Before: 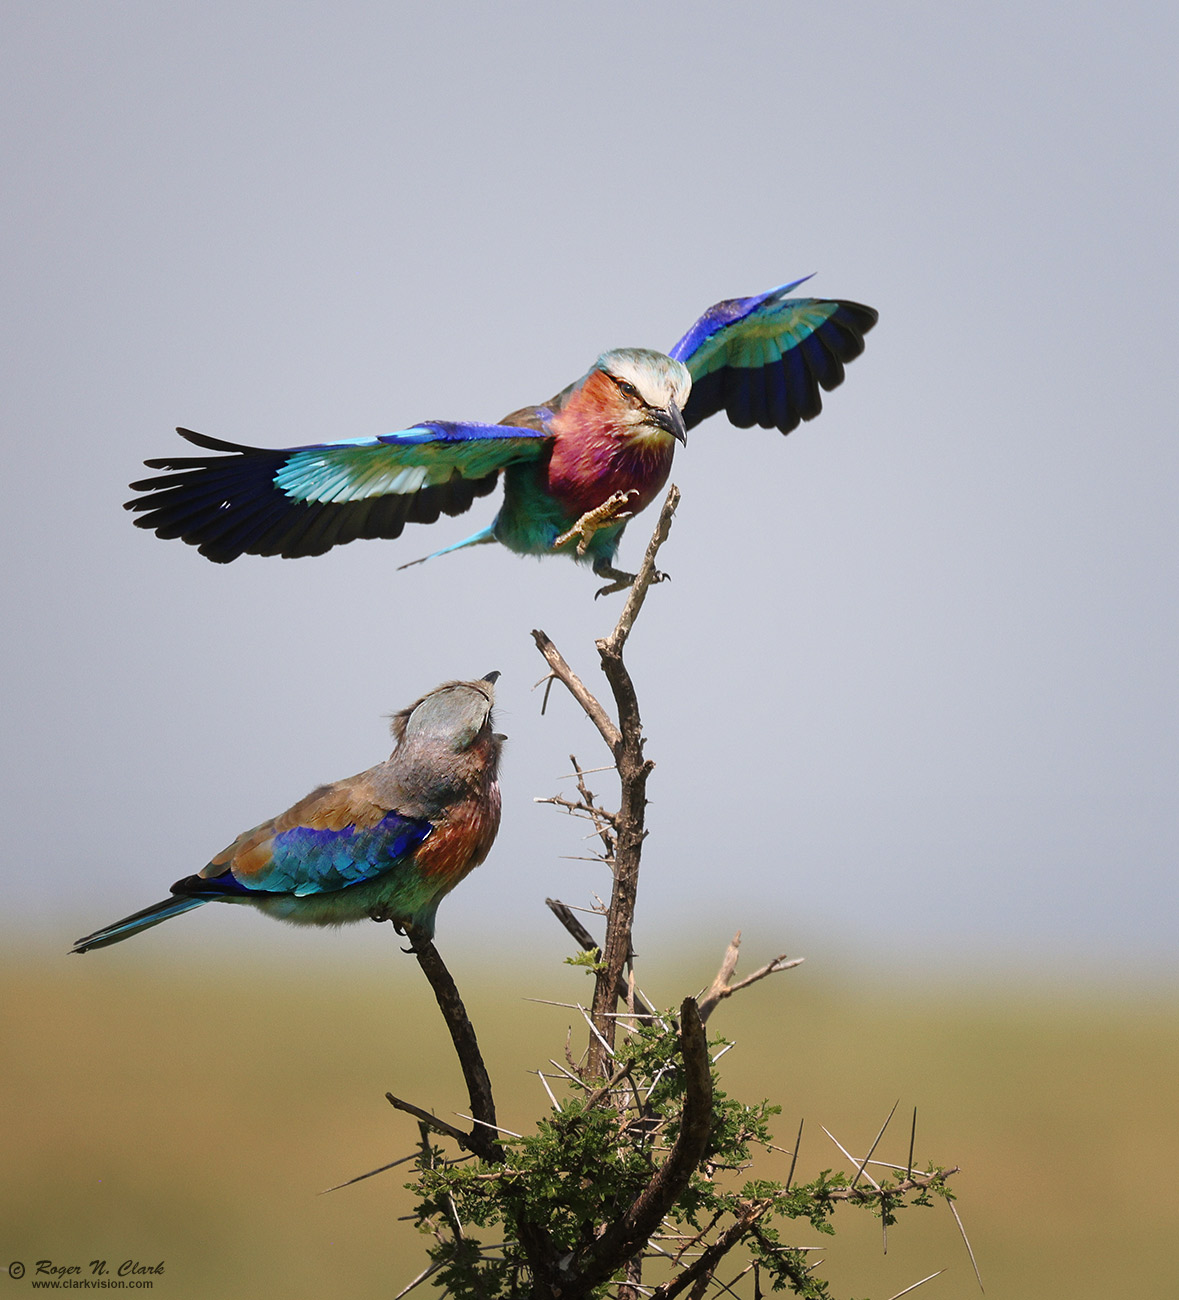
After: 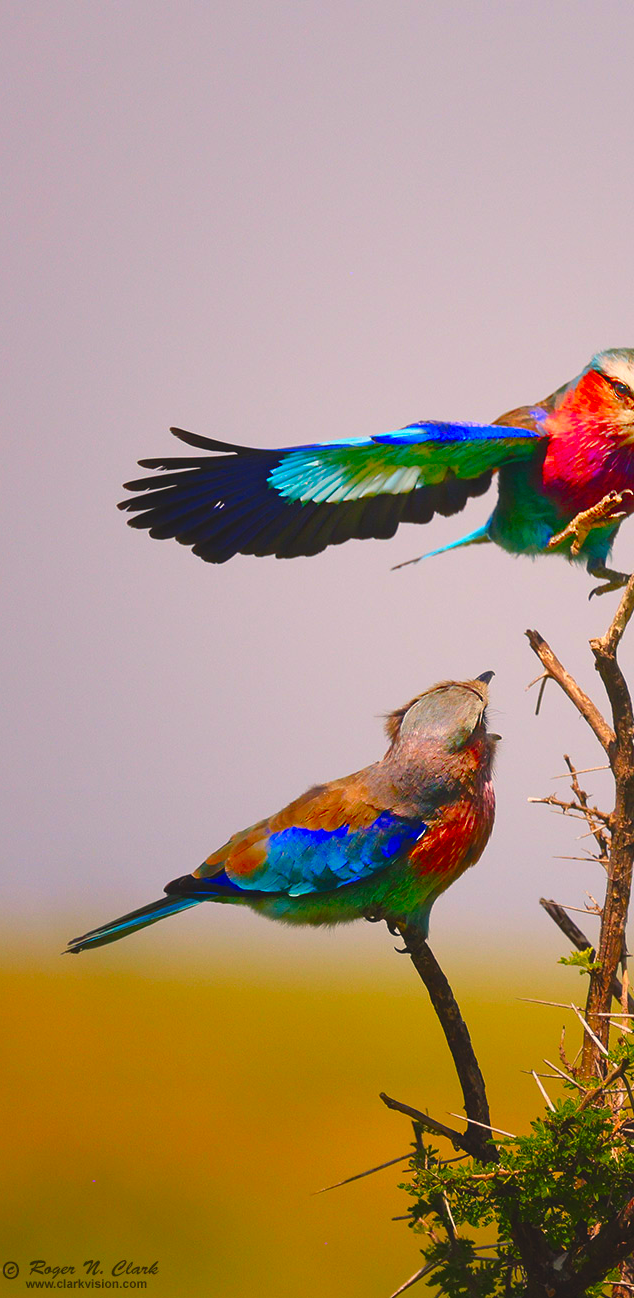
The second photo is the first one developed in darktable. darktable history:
crop: left 0.587%, right 45.588%, bottom 0.086%
color balance rgb: shadows lift › chroma 2%, shadows lift › hue 247.2°, power › chroma 0.3%, power › hue 25.2°, highlights gain › chroma 3%, highlights gain › hue 60°, global offset › luminance 0.75%, perceptual saturation grading › global saturation 20%, perceptual saturation grading › highlights -20%, perceptual saturation grading › shadows 30%, global vibrance 20%
color correction: saturation 1.8
shadows and highlights: shadows 25, highlights -25
